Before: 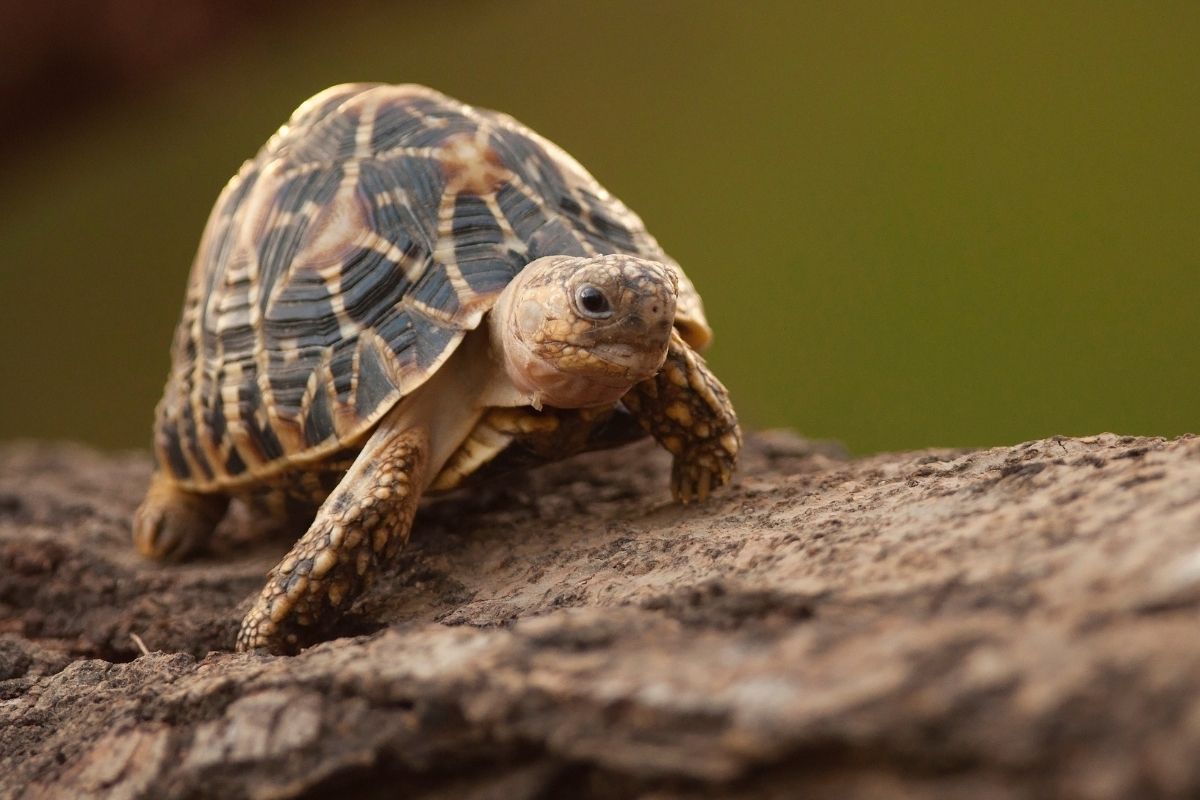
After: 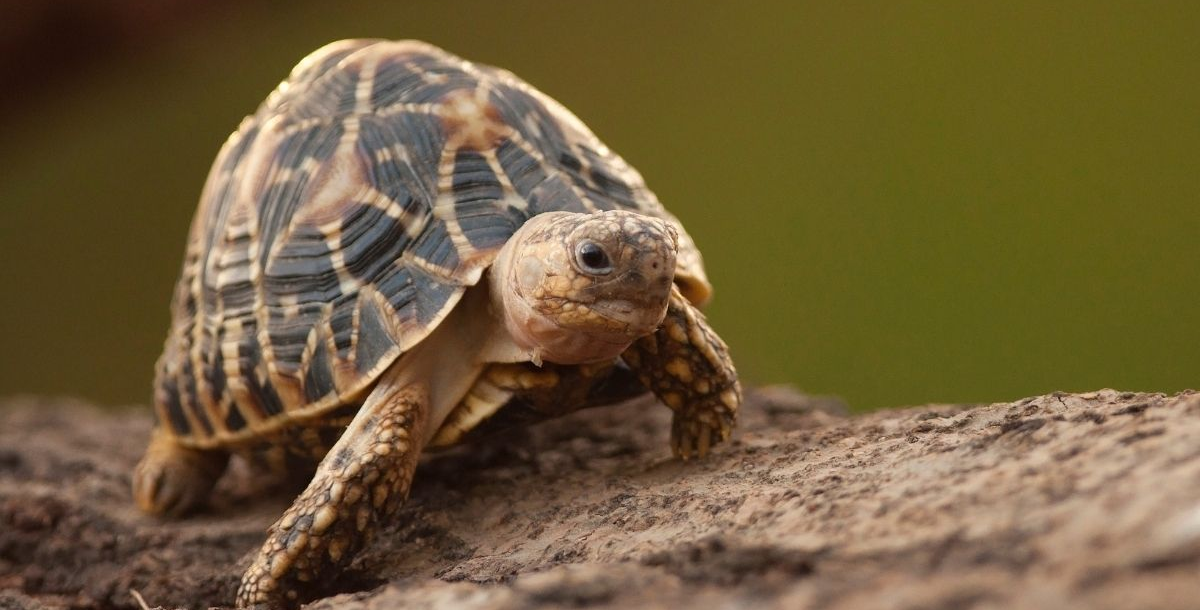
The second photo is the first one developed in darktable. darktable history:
crop: top 5.585%, bottom 18.079%
